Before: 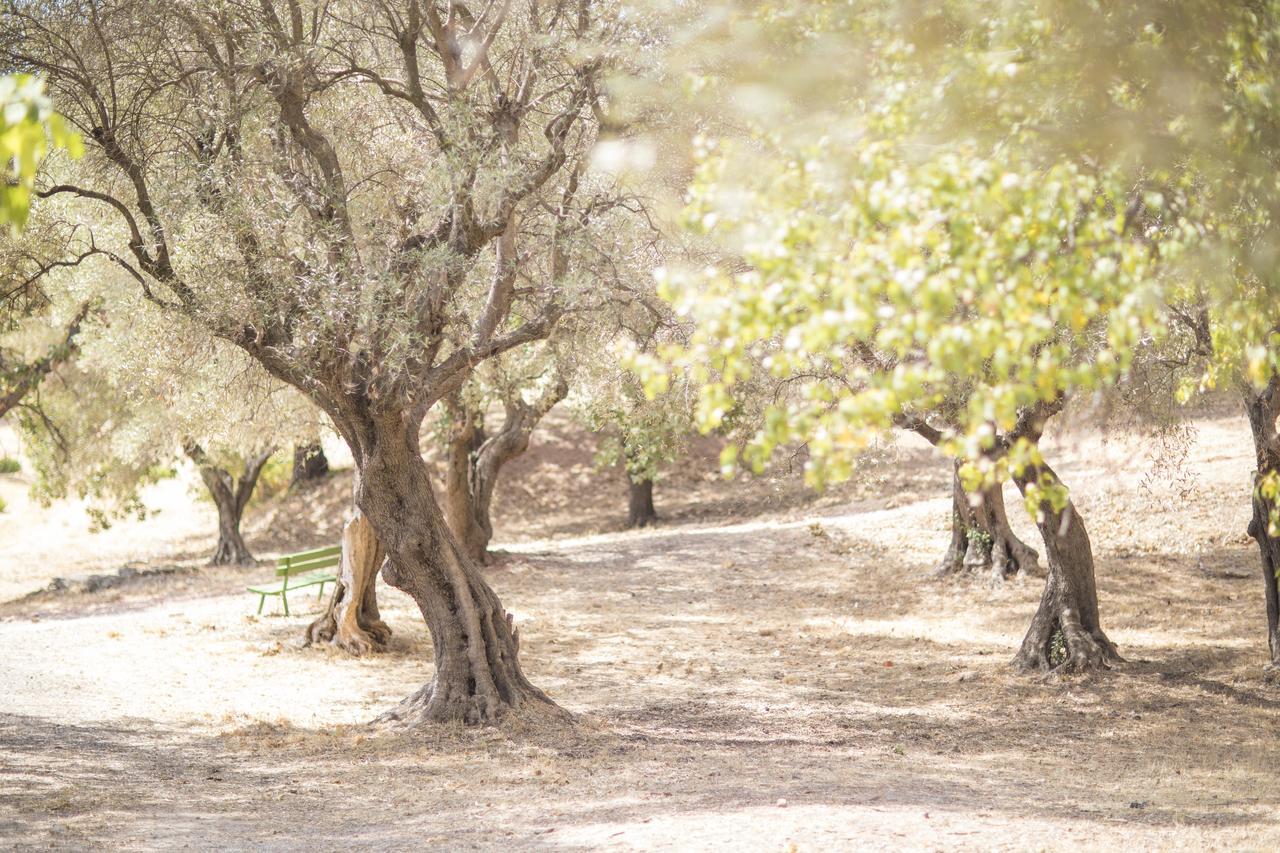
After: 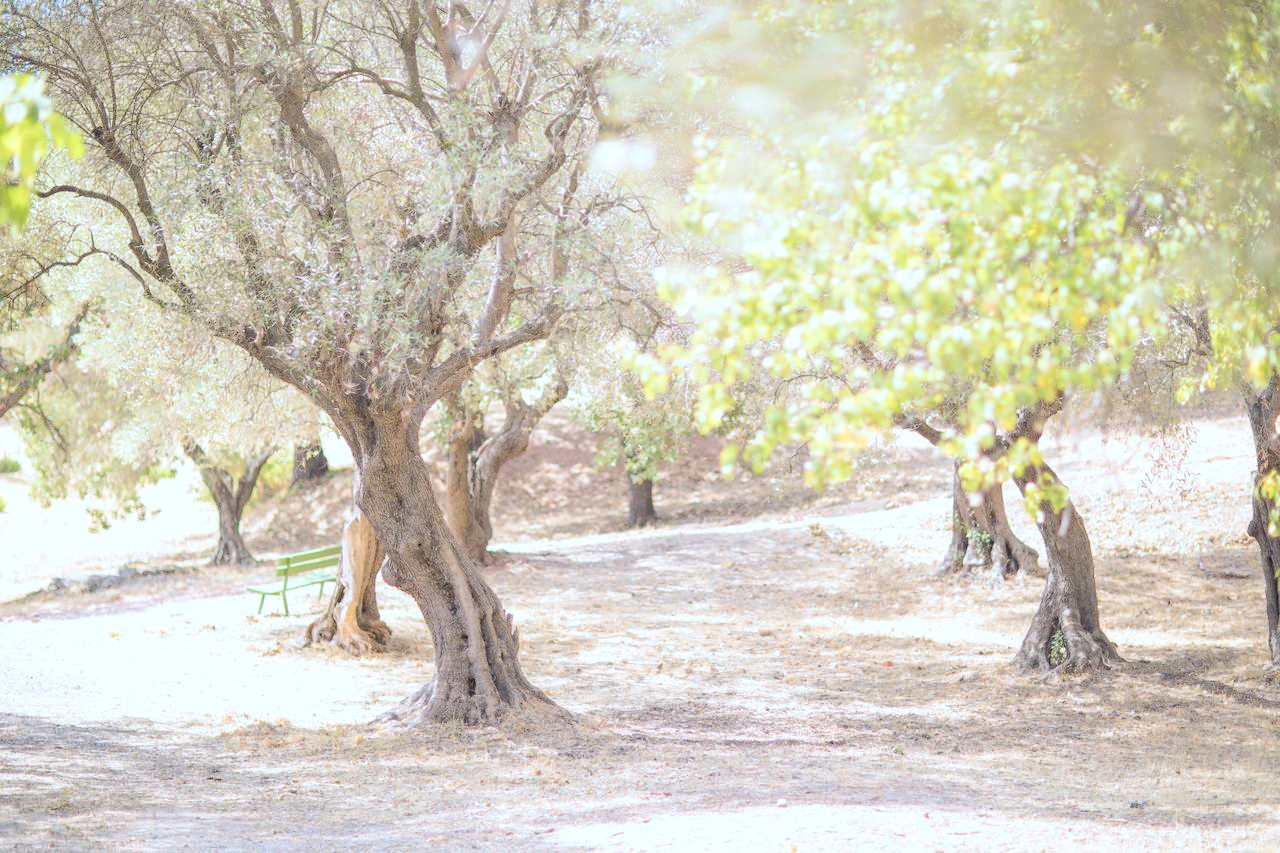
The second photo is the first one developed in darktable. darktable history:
color calibration: x 0.37, y 0.382, temperature 4313.32 K
levels: levels [0.072, 0.414, 0.976]
